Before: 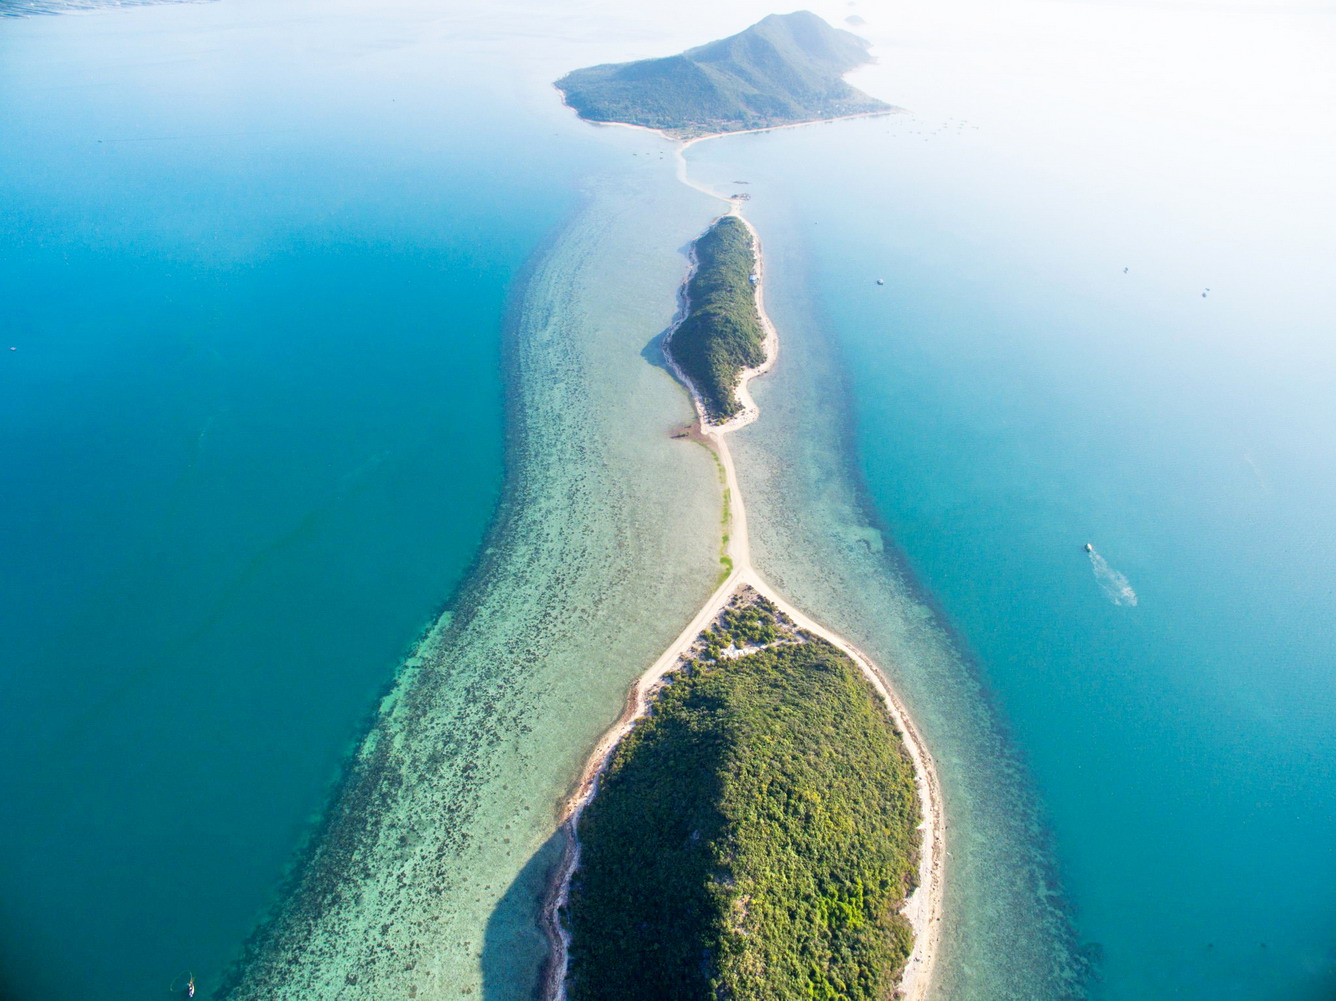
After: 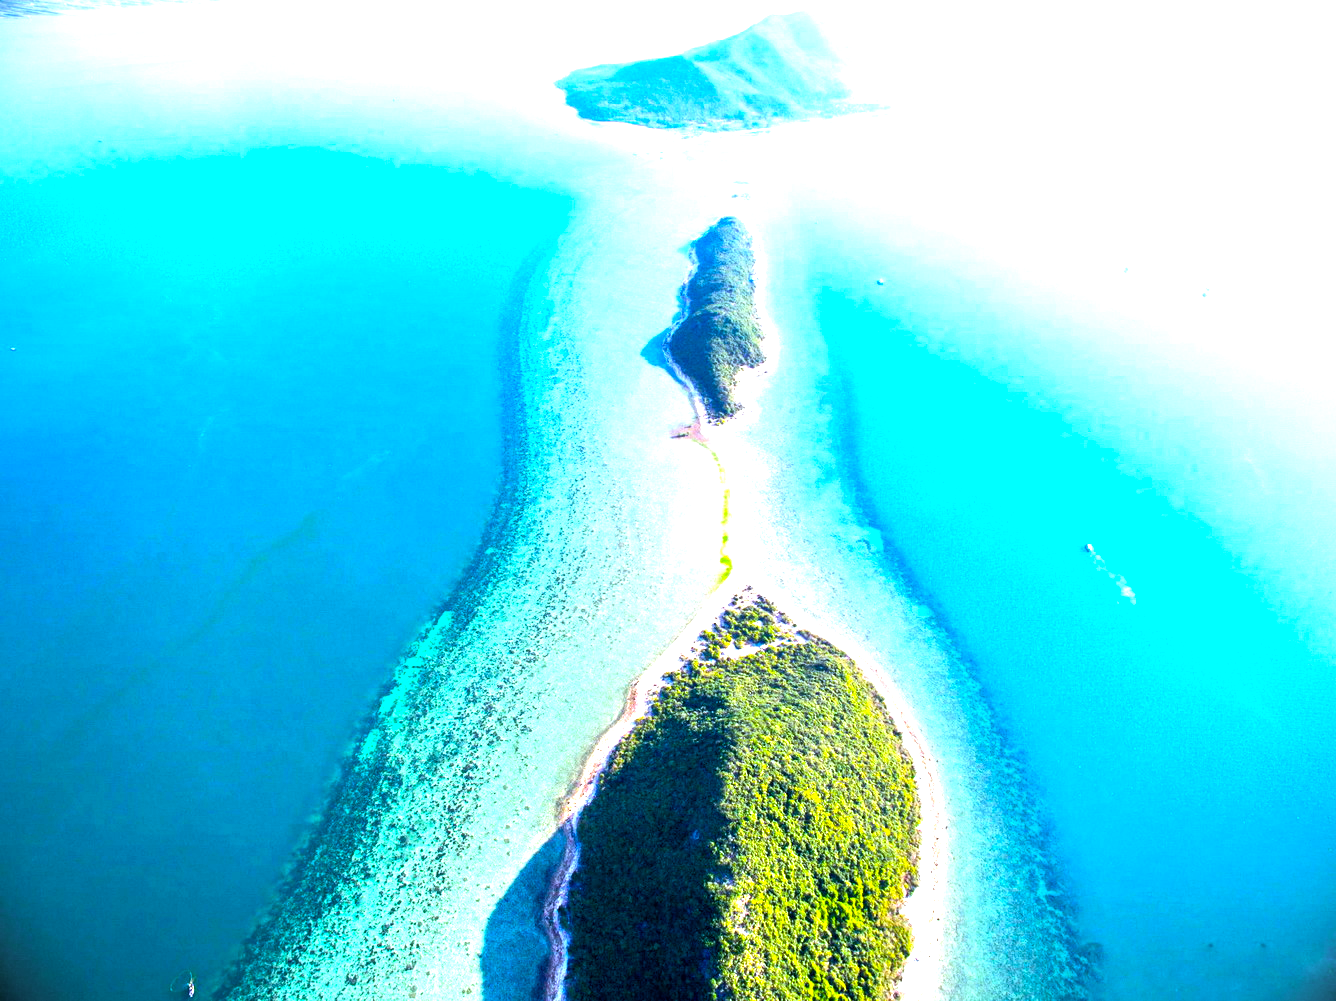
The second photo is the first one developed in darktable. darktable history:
color balance rgb: linear chroma grading › shadows -10%, linear chroma grading › global chroma 20%, perceptual saturation grading › global saturation 15%, perceptual brilliance grading › global brilliance 30%, perceptual brilliance grading › highlights 12%, perceptual brilliance grading › mid-tones 24%, global vibrance 20%
vignetting: fall-off radius 60.92%
contrast equalizer: octaves 7, y [[0.6 ×6], [0.55 ×6], [0 ×6], [0 ×6], [0 ×6]], mix 0.3
white balance: red 0.931, blue 1.11
